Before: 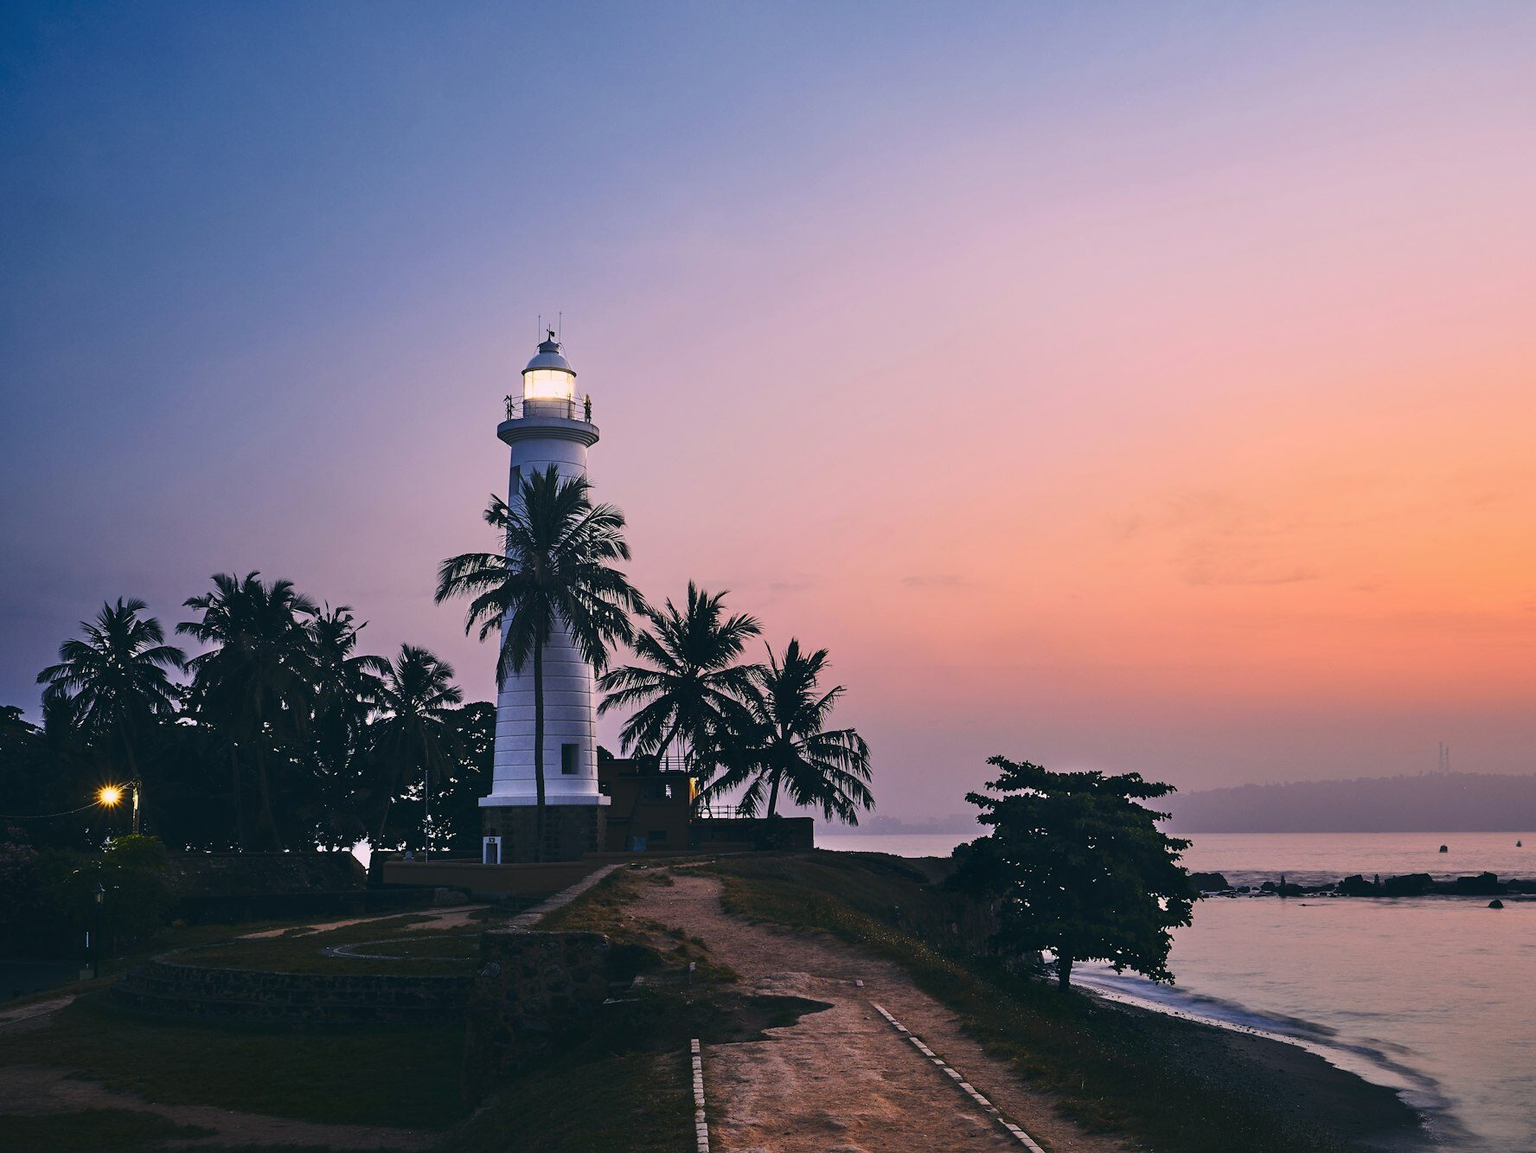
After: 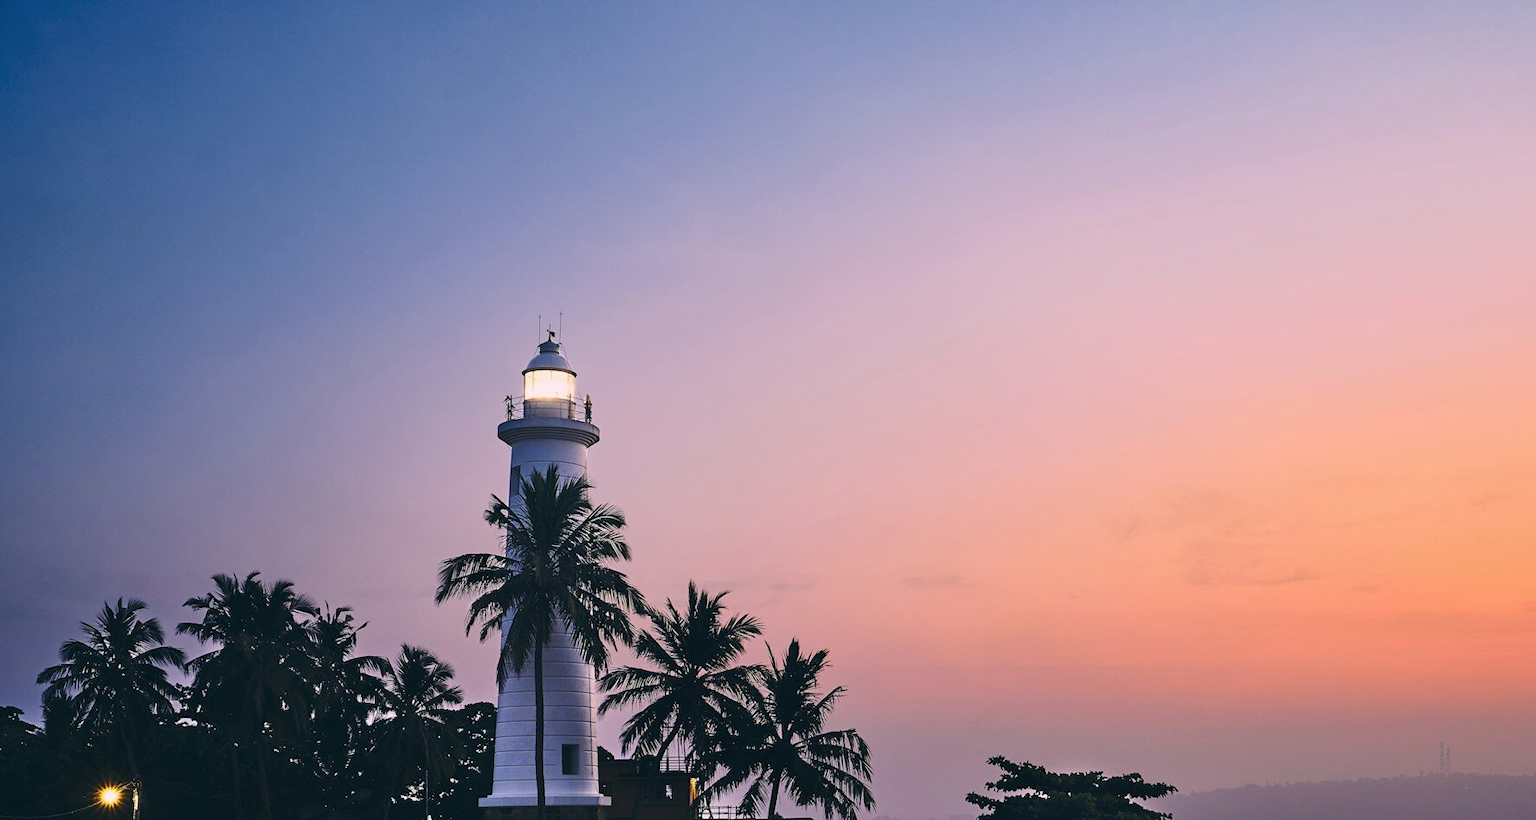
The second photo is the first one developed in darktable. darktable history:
crop: right 0.001%, bottom 28.868%
